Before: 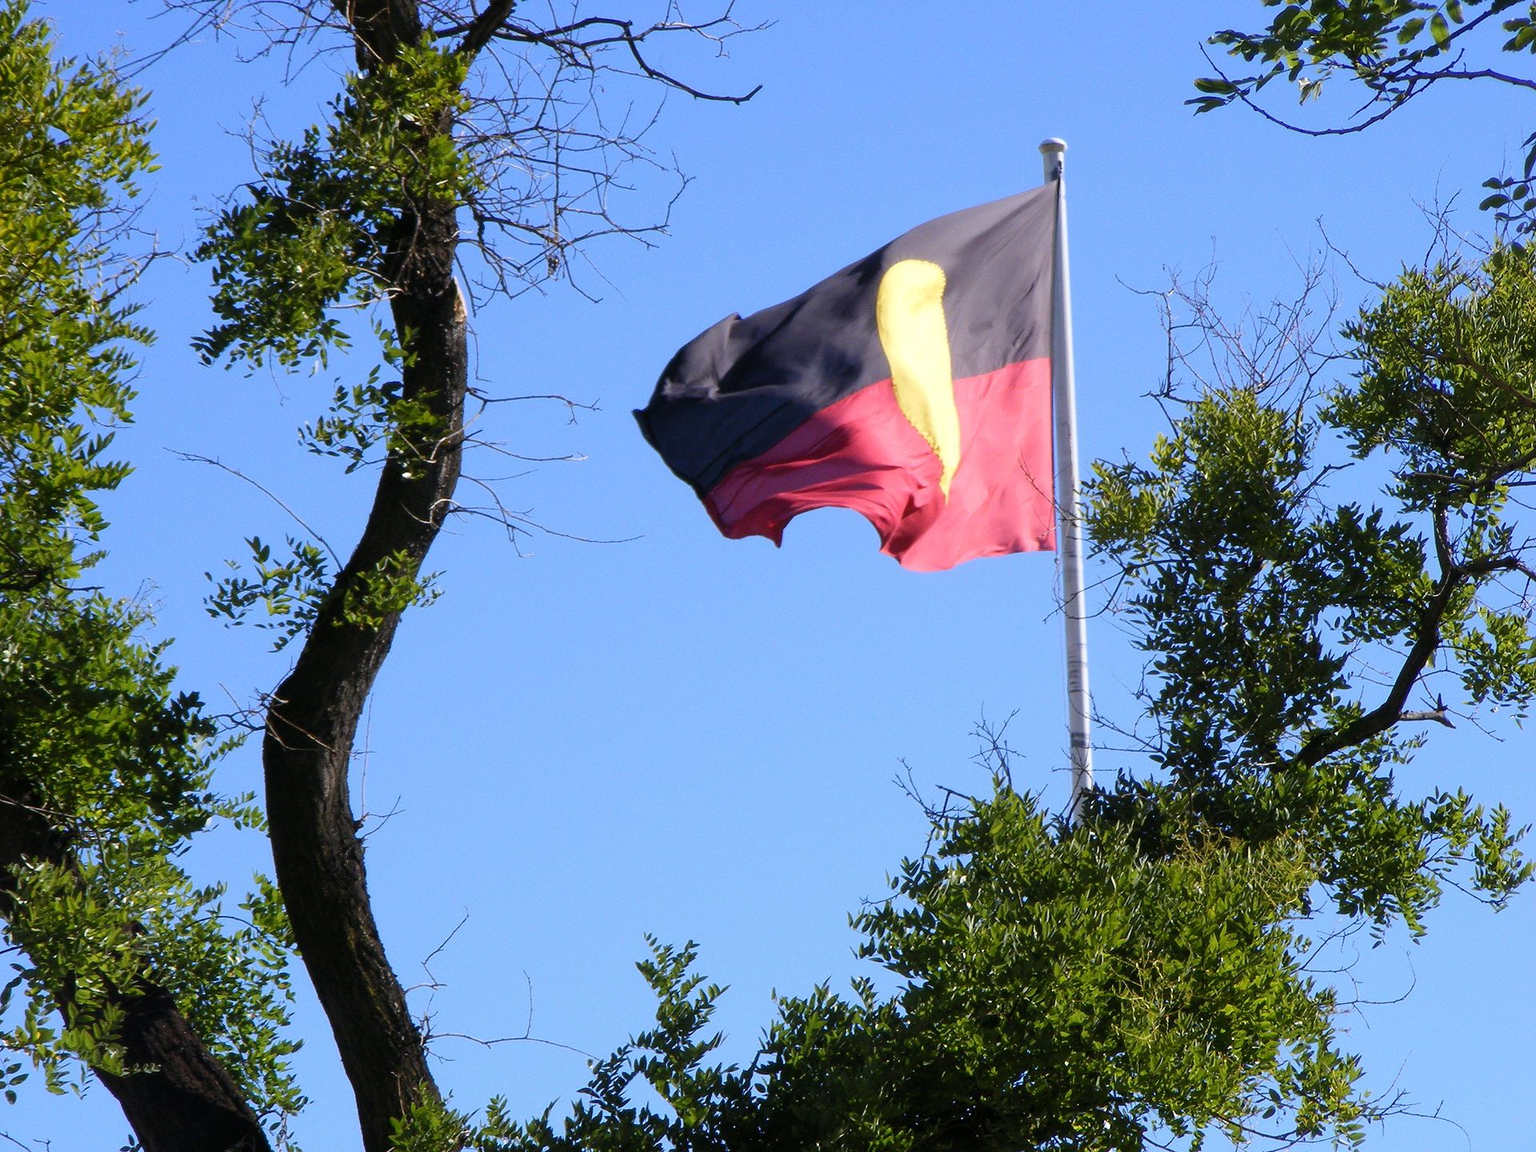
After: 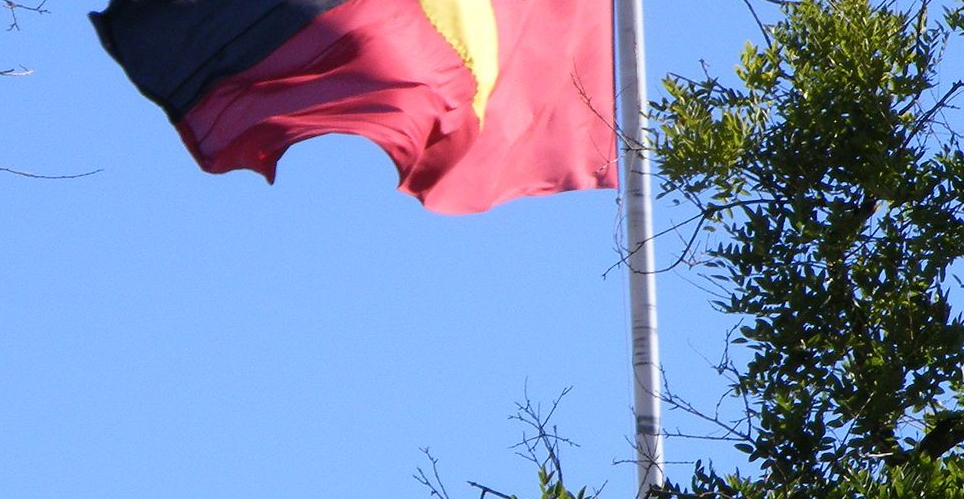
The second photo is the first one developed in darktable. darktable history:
white balance: emerald 1
crop: left 36.607%, top 34.735%, right 13.146%, bottom 30.611%
